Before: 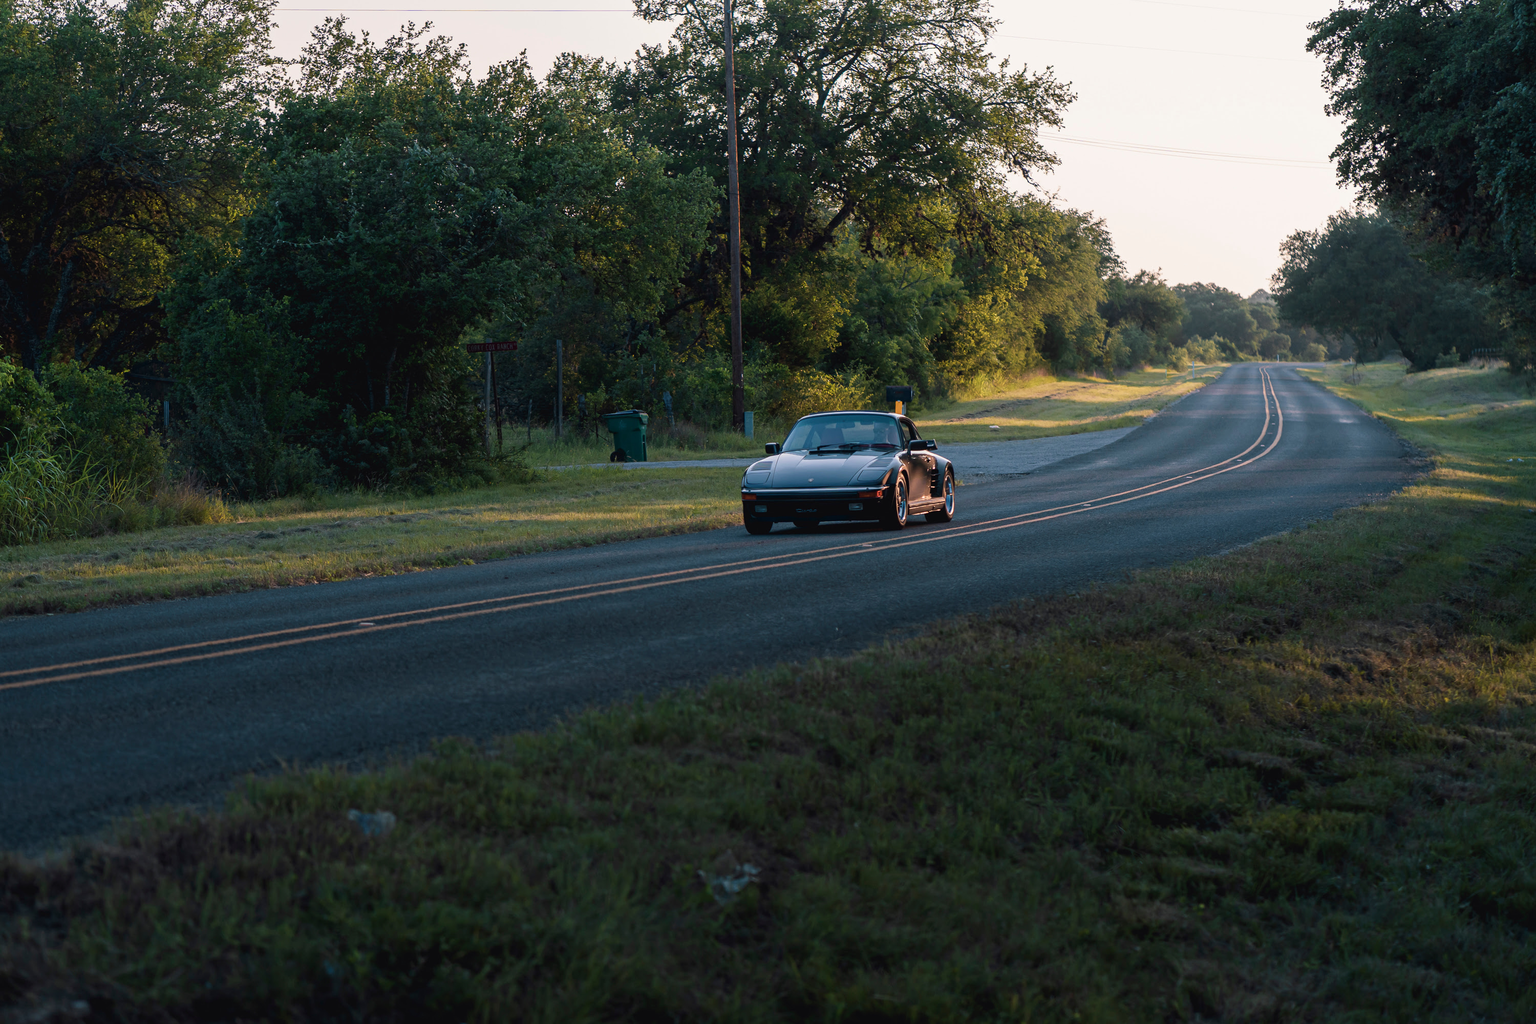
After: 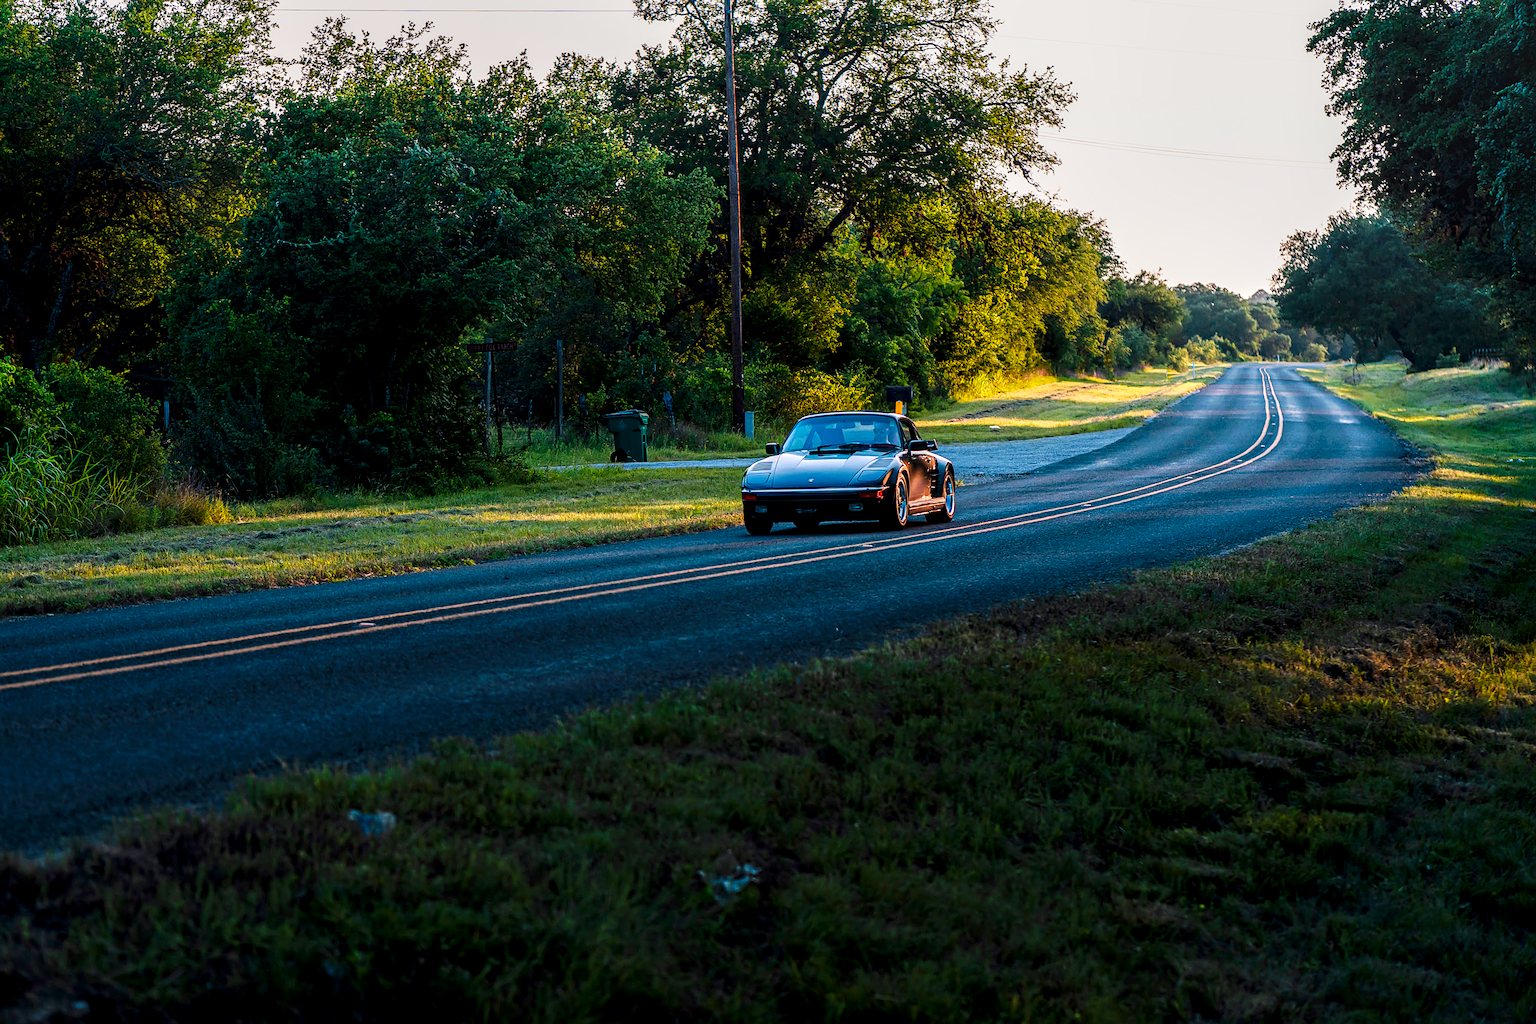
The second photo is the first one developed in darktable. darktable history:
exposure: black level correction 0.002, exposure -0.098 EV, compensate highlight preservation false
sharpen: on, module defaults
base curve: curves: ch0 [(0, 0) (0.032, 0.025) (0.121, 0.166) (0.206, 0.329) (0.605, 0.79) (1, 1)], preserve colors none
contrast brightness saturation: saturation 0.487
local contrast: highlights 22%, detail 150%
